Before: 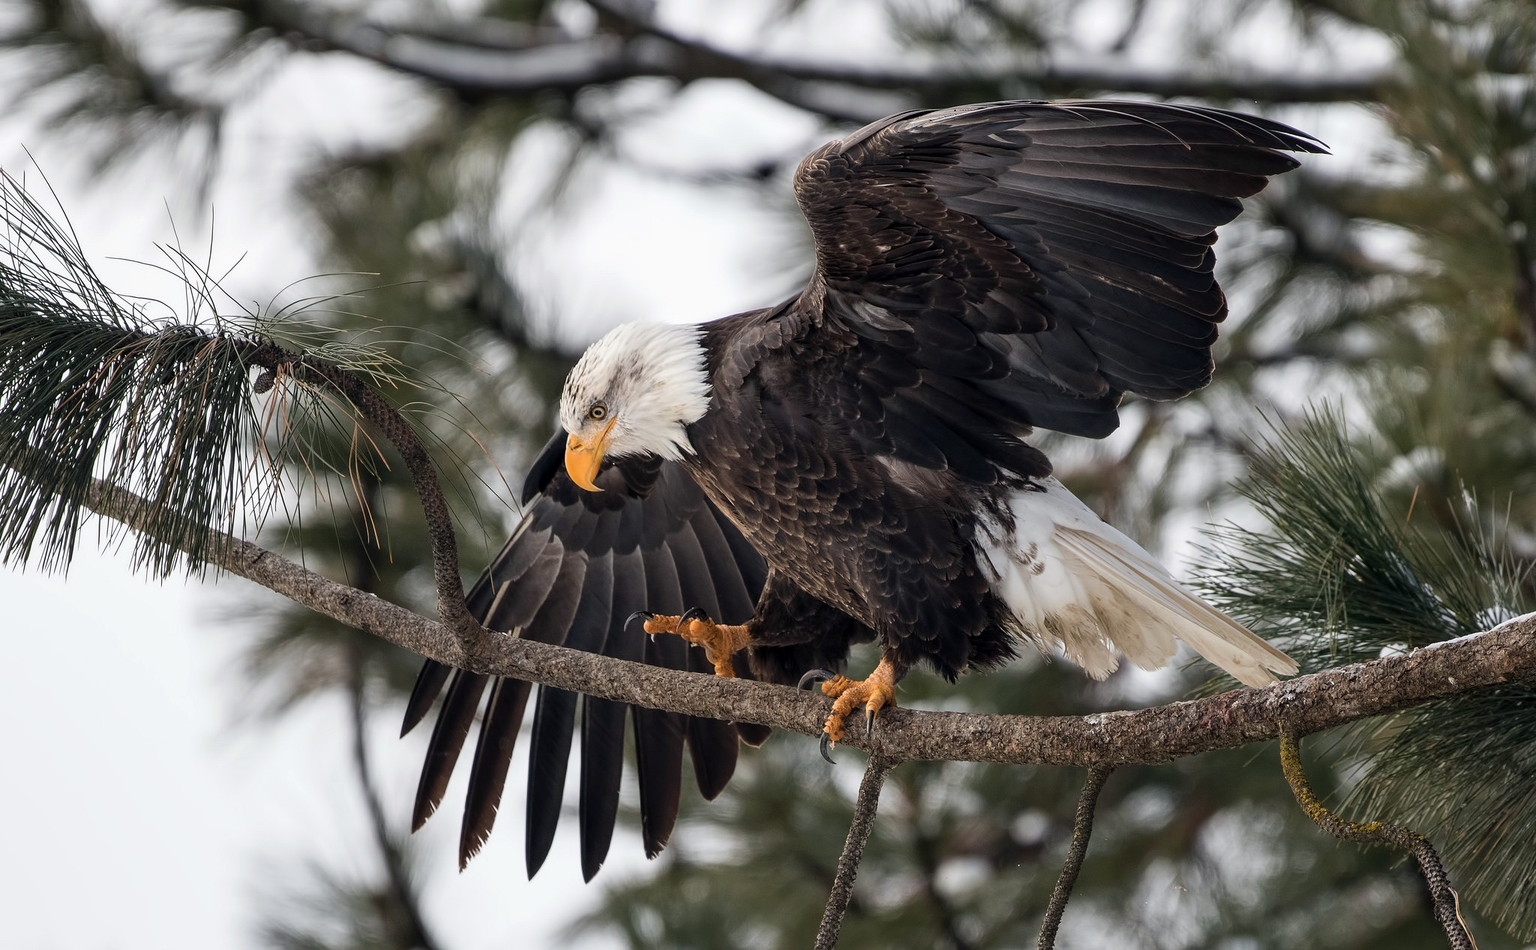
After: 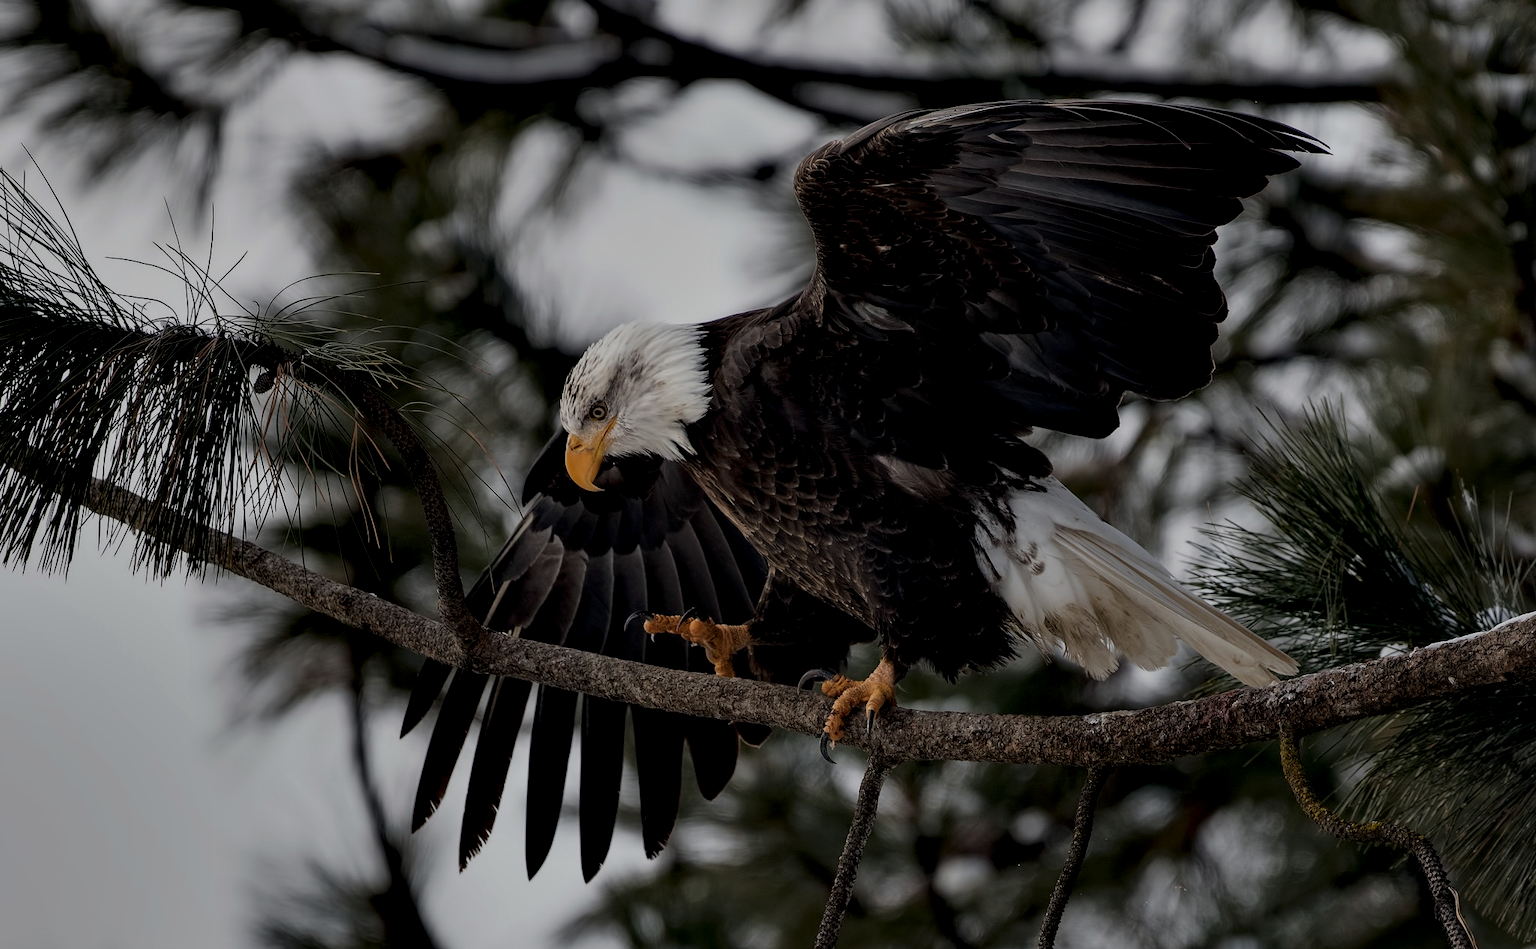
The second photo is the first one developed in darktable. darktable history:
contrast equalizer: octaves 7, y [[0.6 ×6], [0.55 ×6], [0 ×6], [0 ×6], [0 ×6]]
tone equalizer: -8 EV -1.97 EV, -7 EV -2 EV, -6 EV -1.97 EV, -5 EV -1.96 EV, -4 EV -1.98 EV, -3 EV -1.97 EV, -2 EV -1.99 EV, -1 EV -1.63 EV, +0 EV -1.99 EV, edges refinement/feathering 500, mask exposure compensation -1.57 EV, preserve details guided filter
